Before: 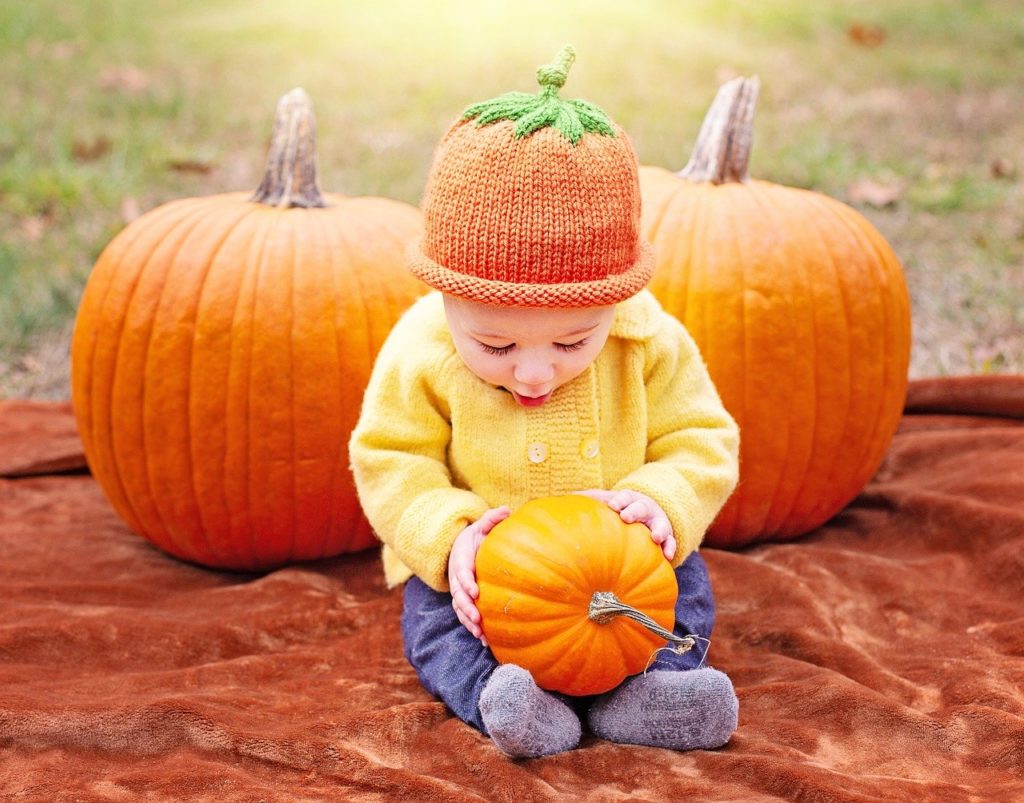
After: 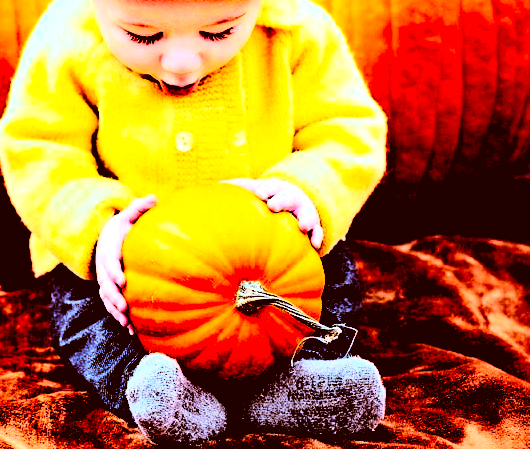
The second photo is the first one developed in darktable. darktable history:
color correction: highlights a* -14.62, highlights b* -16.22, shadows a* 10.12, shadows b* 29.4
crop: left 34.479%, top 38.822%, right 13.718%, bottom 5.172%
contrast brightness saturation: contrast 0.77, brightness -1, saturation 1
exposure: black level correction 0.001, exposure 0.5 EV, compensate exposure bias true, compensate highlight preservation false
levels: levels [0.116, 0.574, 1]
